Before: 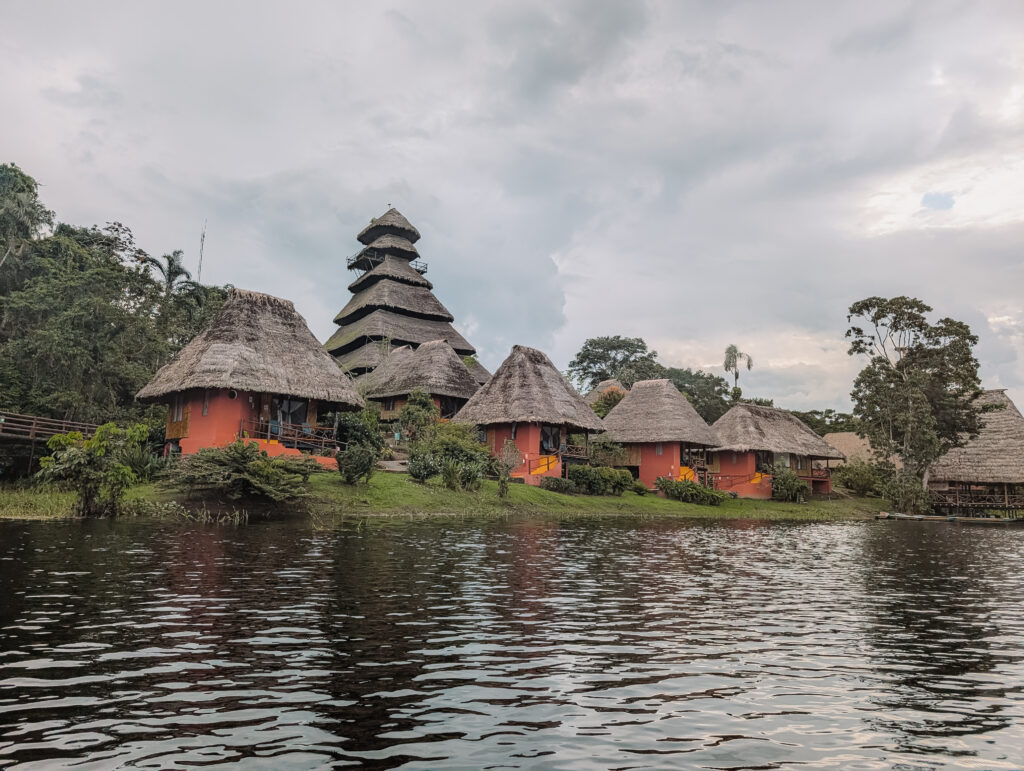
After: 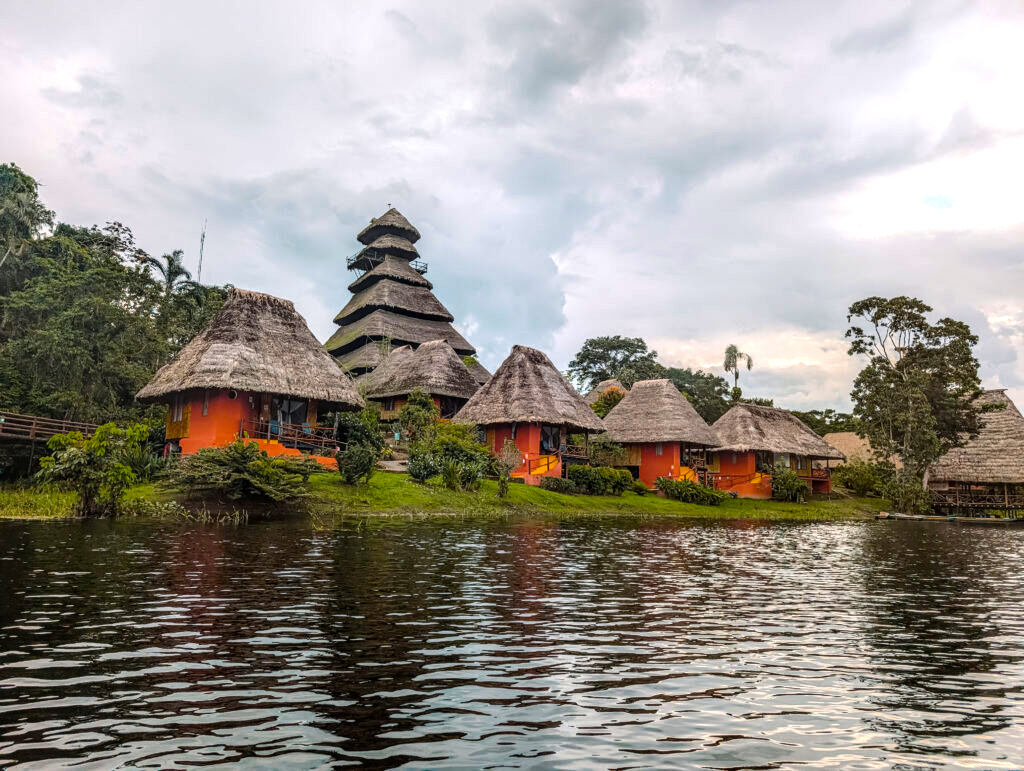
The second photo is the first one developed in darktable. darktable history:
local contrast: on, module defaults
color balance rgb: linear chroma grading › global chroma 9%, perceptual saturation grading › global saturation 36%, perceptual saturation grading › shadows 35%, perceptual brilliance grading › global brilliance 15%, perceptual brilliance grading › shadows -35%, global vibrance 15%
